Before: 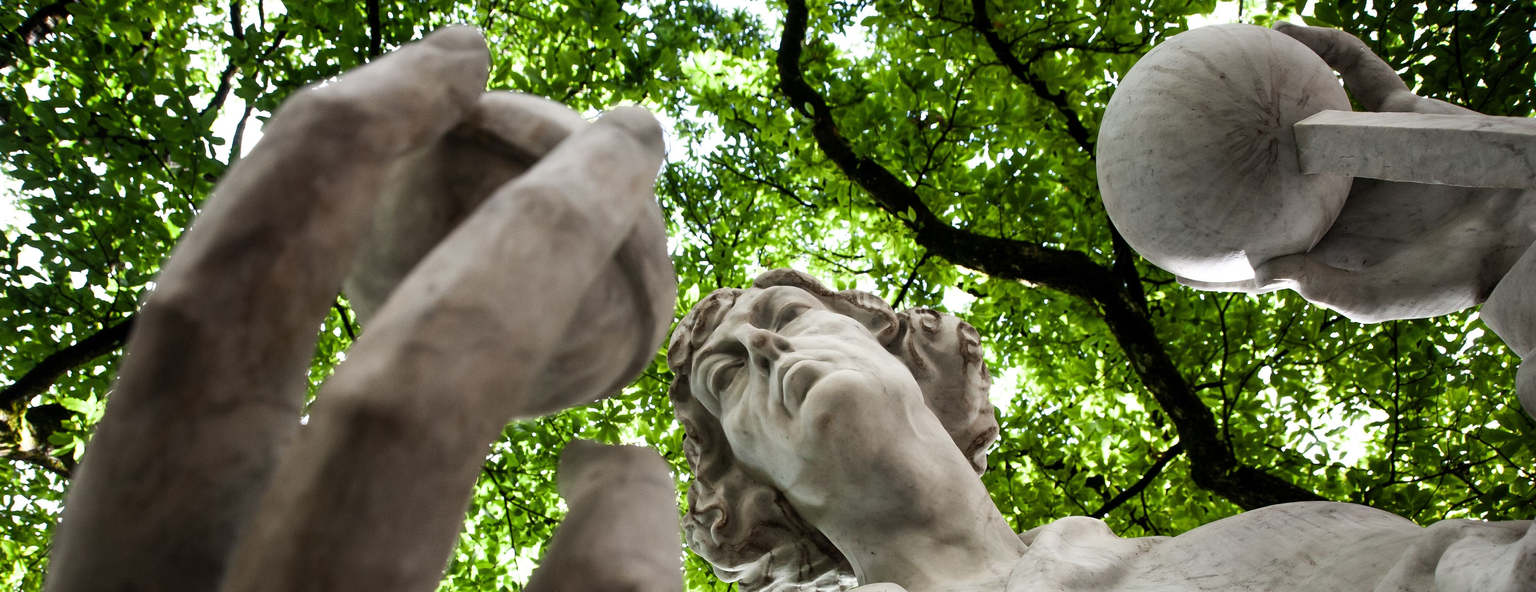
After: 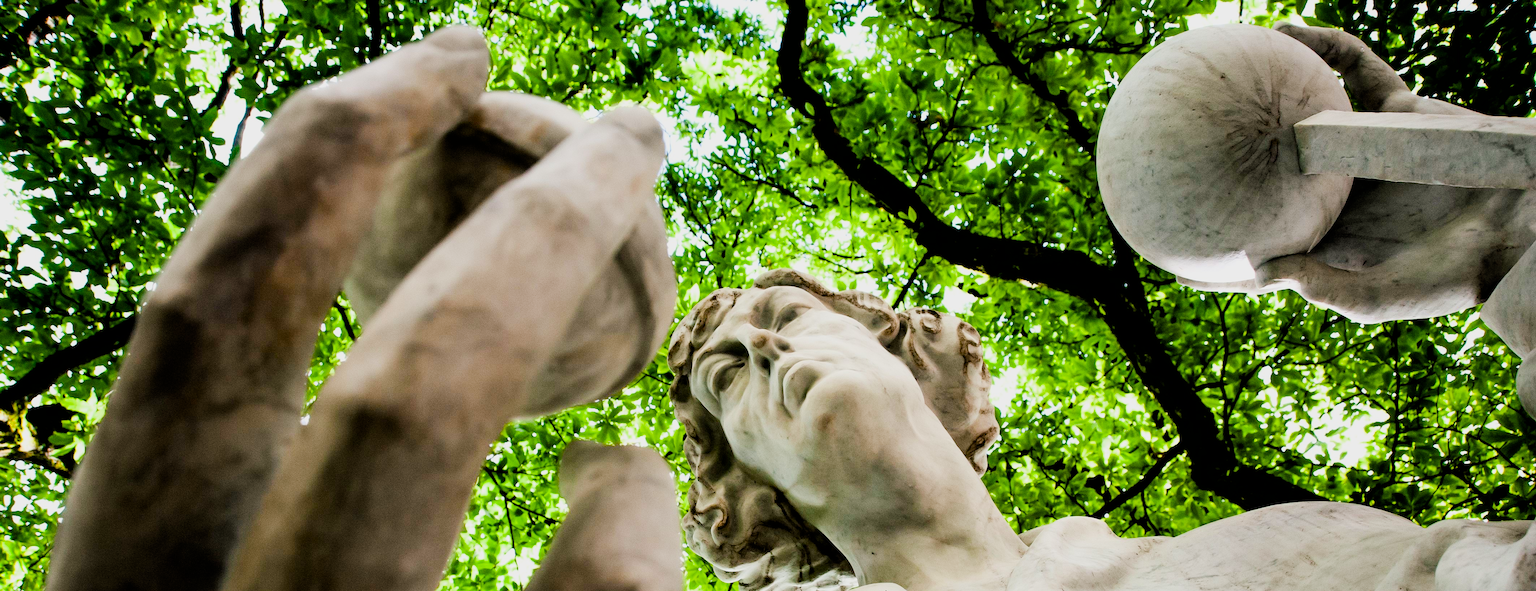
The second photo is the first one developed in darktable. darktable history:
contrast brightness saturation: contrast 0.043, saturation 0.151
color balance rgb: shadows lift › chroma 2.02%, shadows lift › hue 182.83°, power › luminance 1.504%, highlights gain › luminance 14.853%, perceptual saturation grading › global saturation 20%, perceptual saturation grading › highlights -25.136%, perceptual saturation grading › shadows 50.2%, global vibrance 32.91%
exposure: black level correction 0, exposure 0.702 EV, compensate highlight preservation false
filmic rgb: black relative exposure -4.19 EV, white relative exposure 5.16 EV, hardness 2.03, contrast 1.176
